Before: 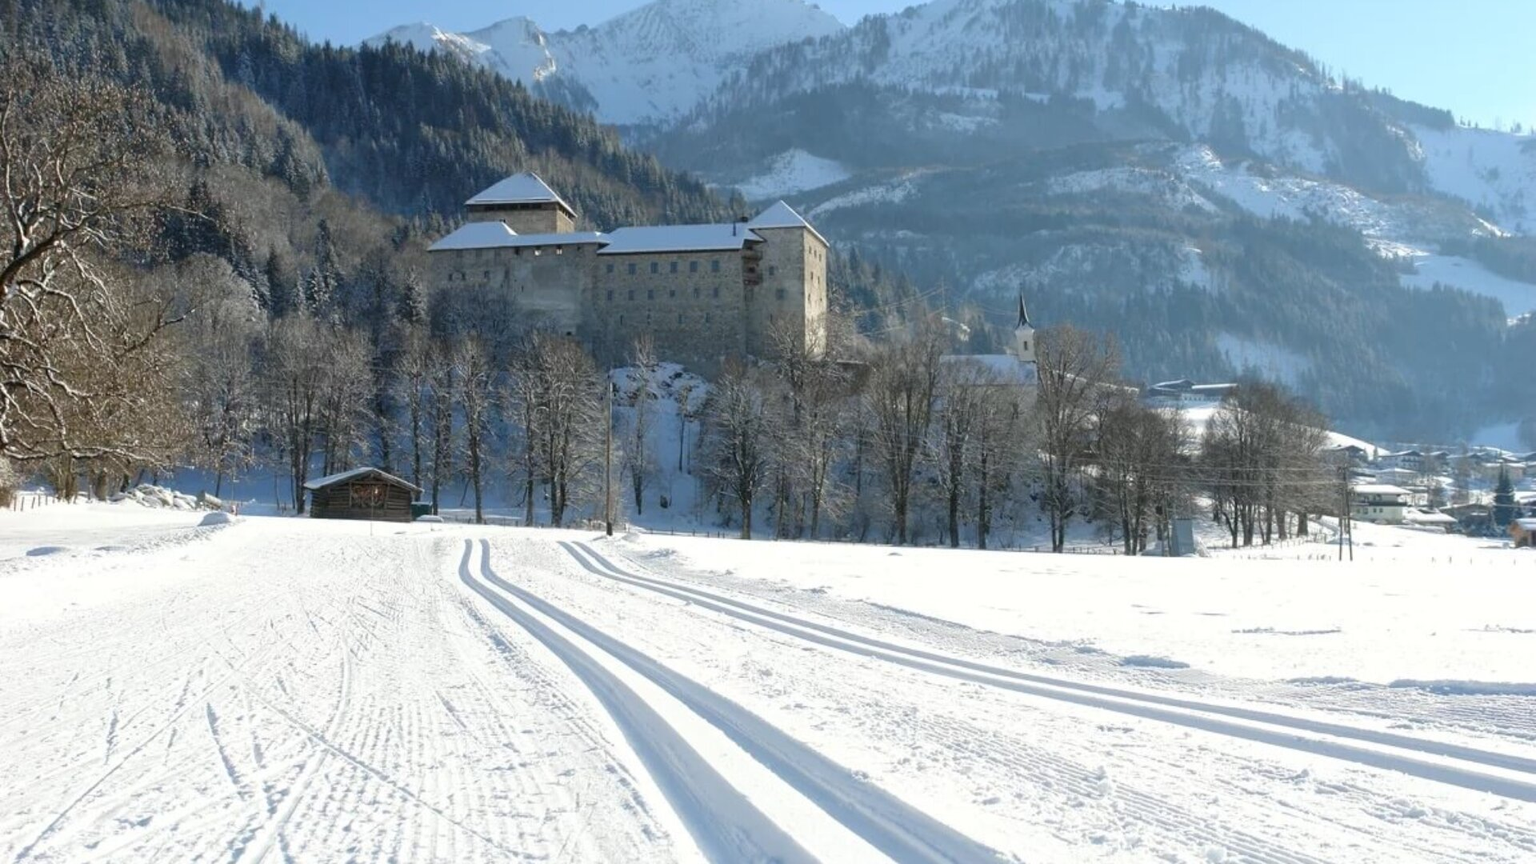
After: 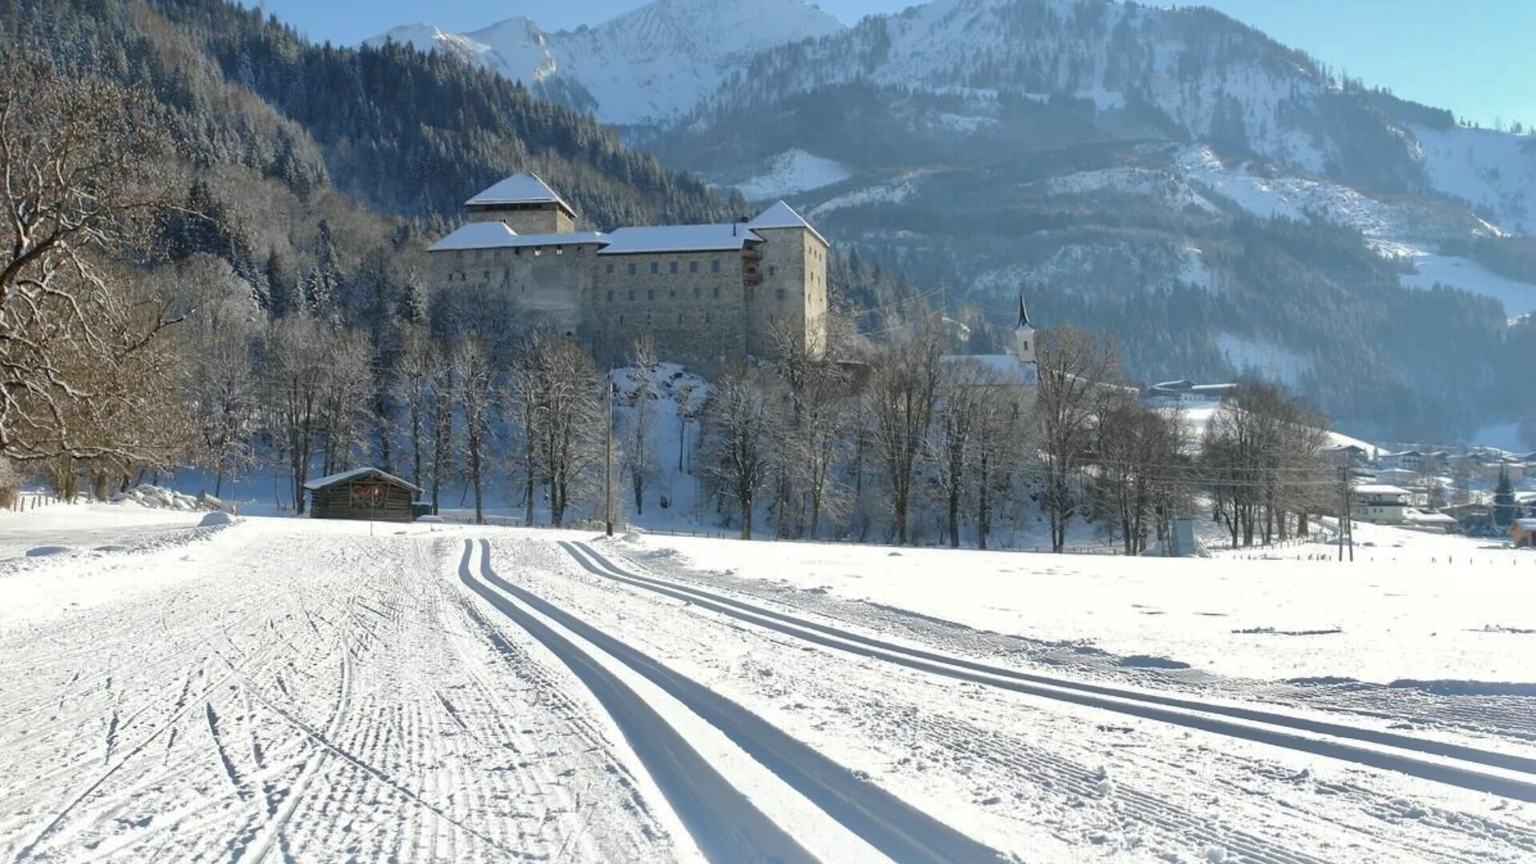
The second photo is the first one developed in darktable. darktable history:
shadows and highlights: shadows 39.46, highlights -59.7
